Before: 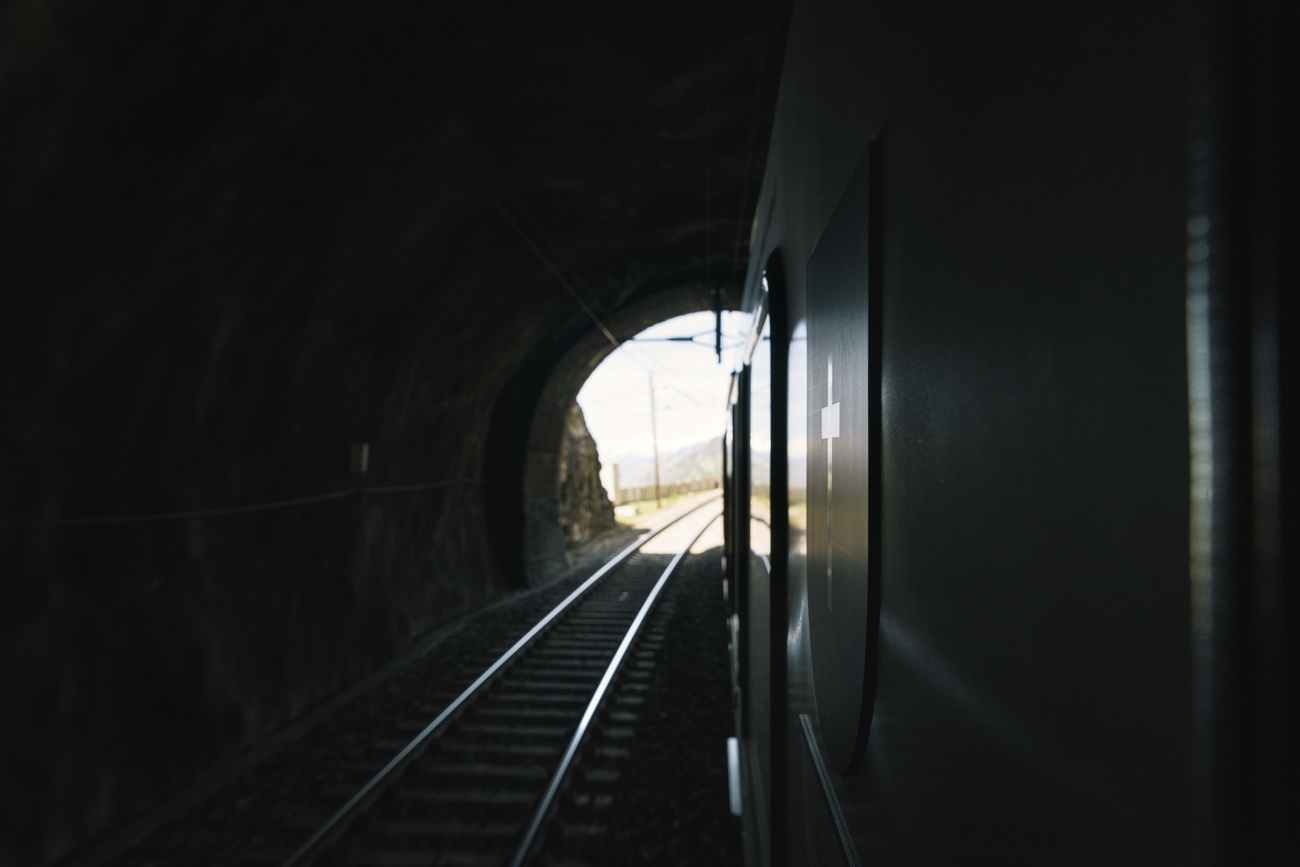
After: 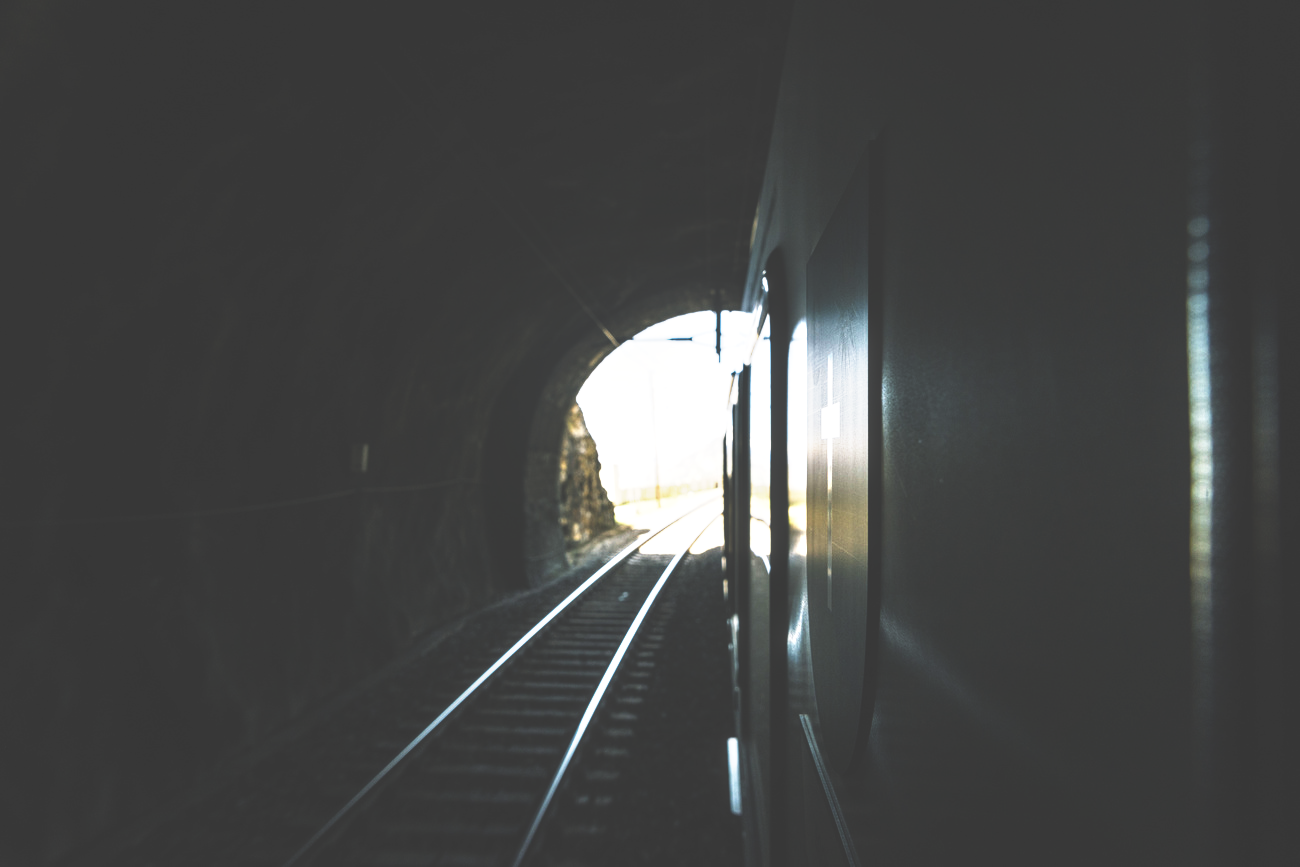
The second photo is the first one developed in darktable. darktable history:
base curve: curves: ch0 [(0, 0.036) (0.007, 0.037) (0.604, 0.887) (1, 1)], preserve colors none
local contrast: on, module defaults
exposure: black level correction 0, exposure 0.947 EV, compensate highlight preservation false
